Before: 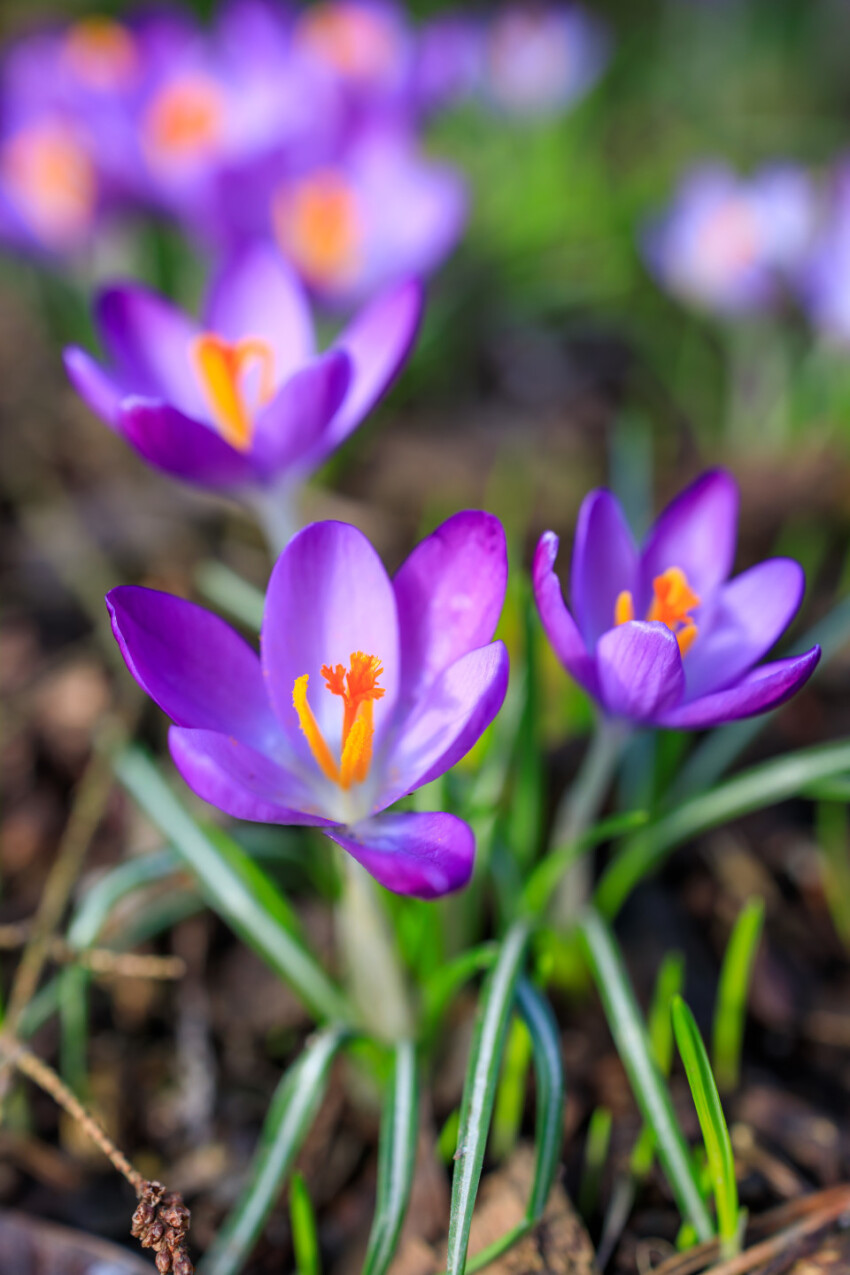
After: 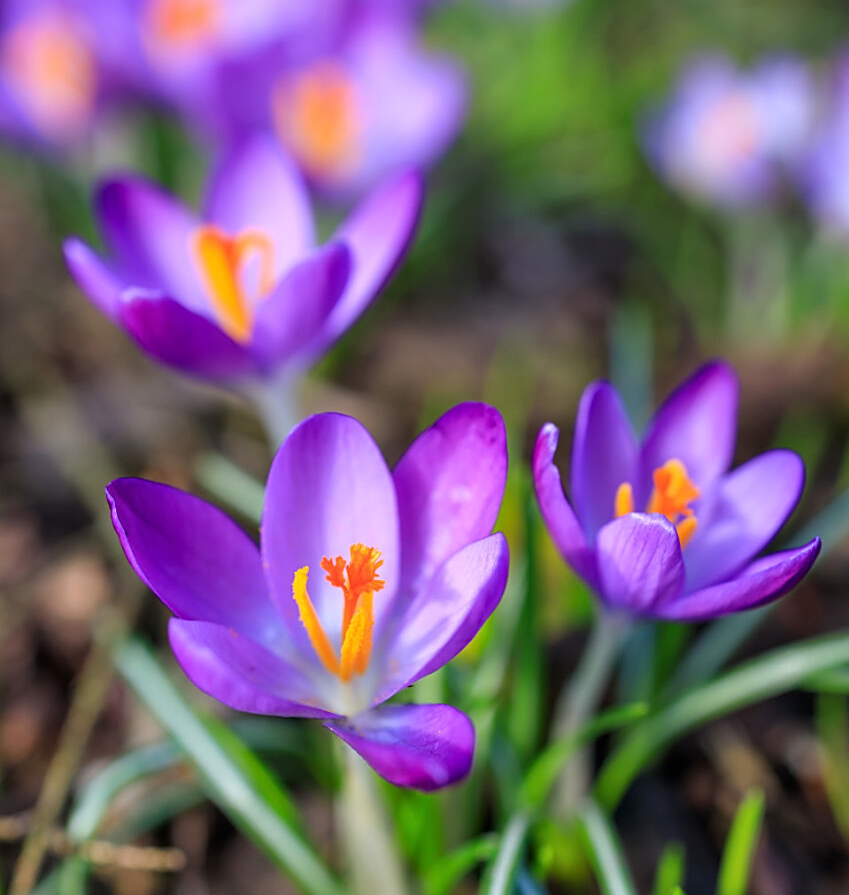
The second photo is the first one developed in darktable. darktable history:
crop and rotate: top 8.527%, bottom 21.208%
local contrast: mode bilateral grid, contrast 11, coarseness 26, detail 111%, midtone range 0.2
shadows and highlights: shadows 35.67, highlights -34.85, soften with gaussian
sharpen: on, module defaults
